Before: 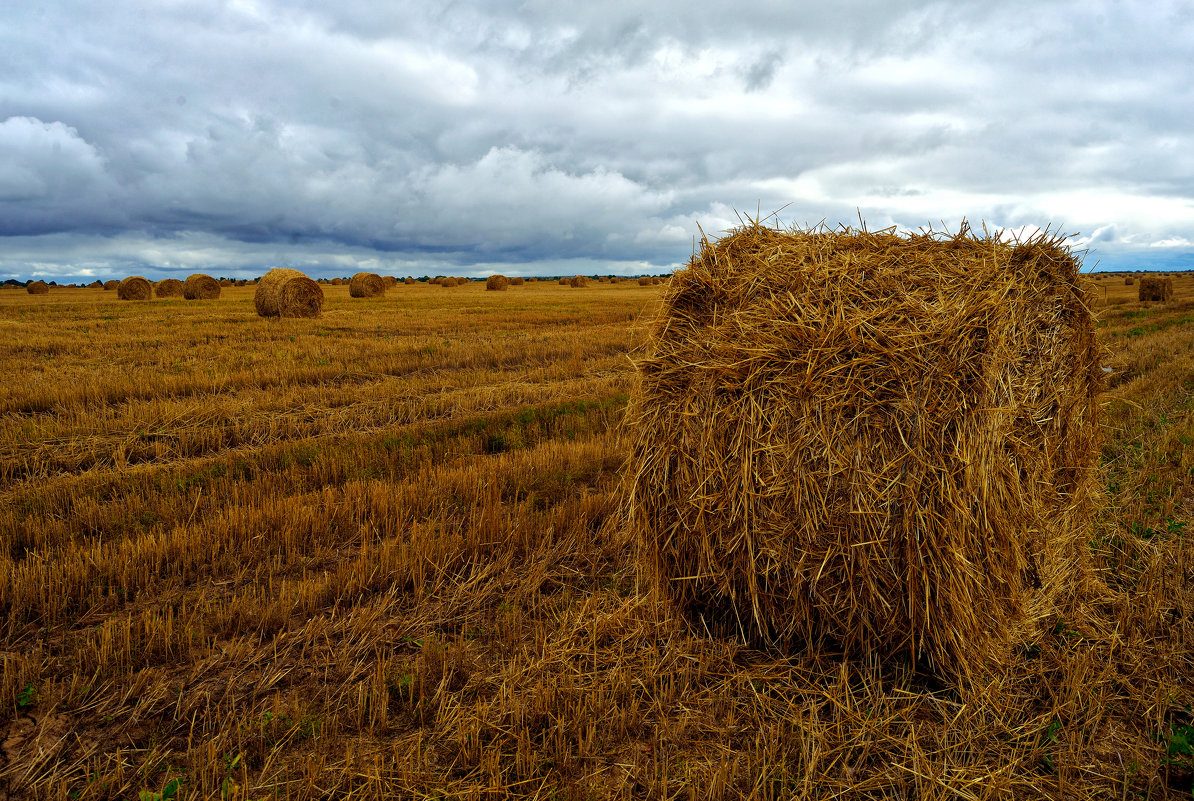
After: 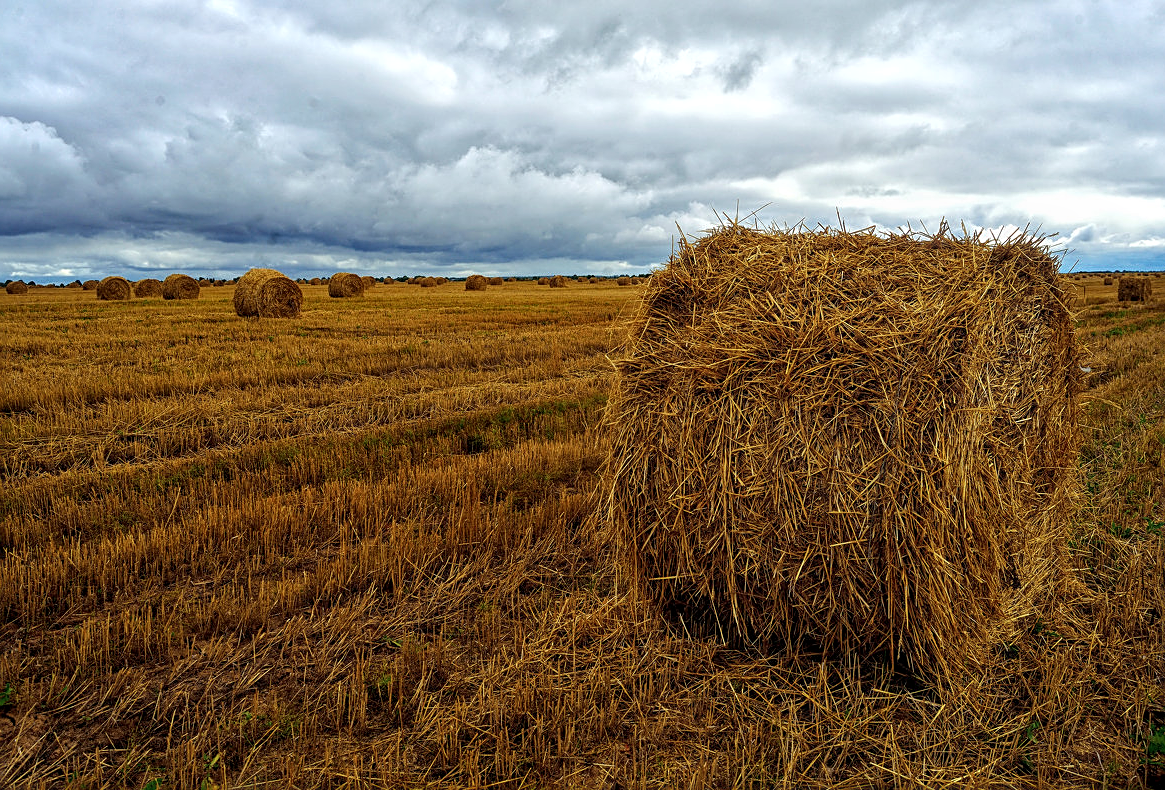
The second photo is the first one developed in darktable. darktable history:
crop and rotate: left 1.774%, right 0.633%, bottom 1.28%
haze removal: strength -0.05
local contrast: on, module defaults
sharpen: on, module defaults
